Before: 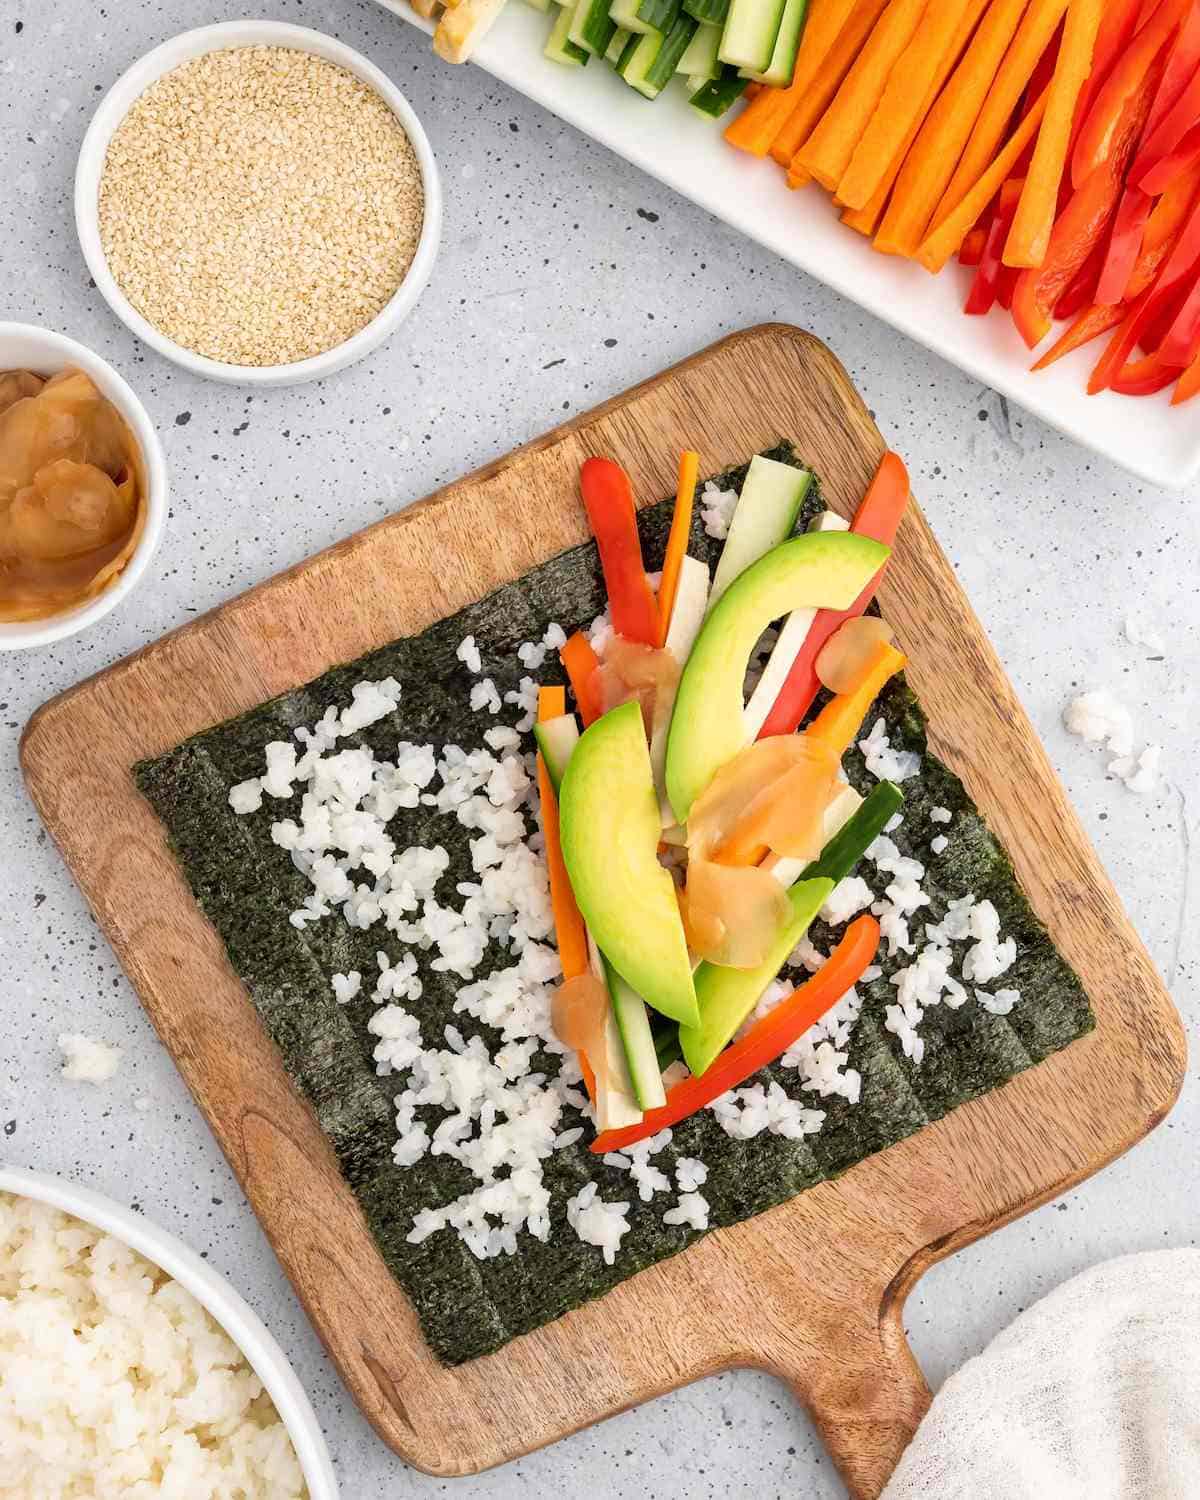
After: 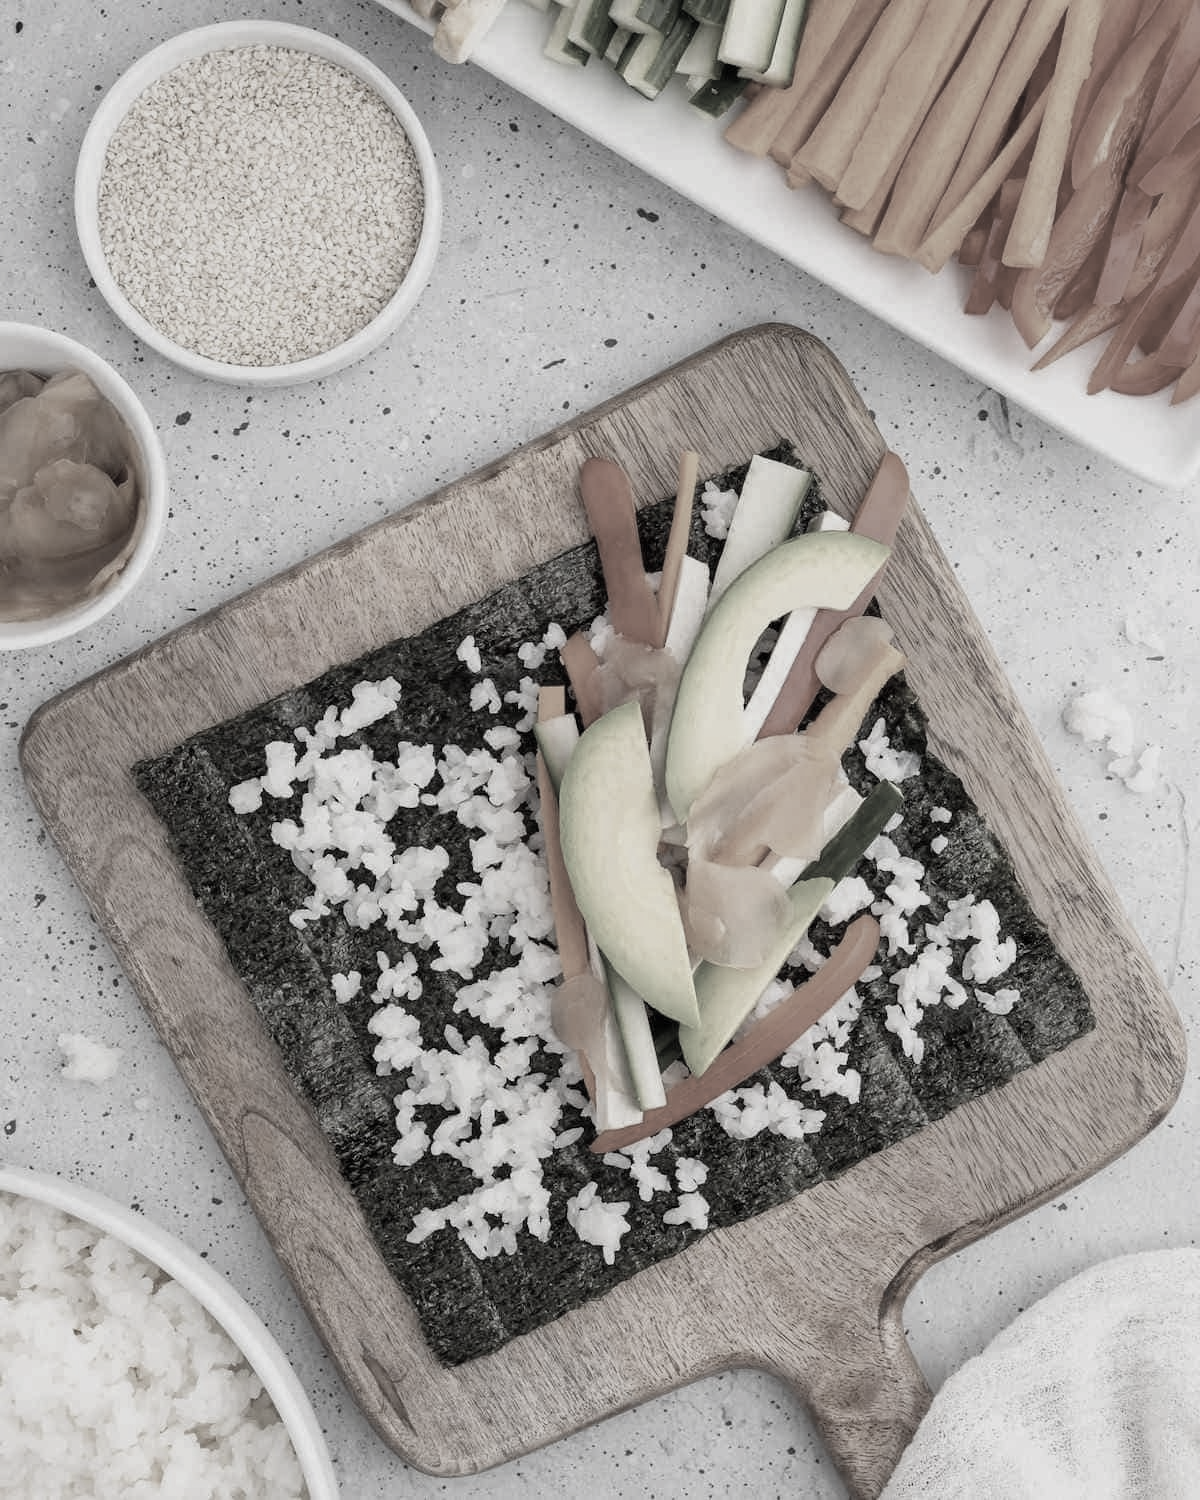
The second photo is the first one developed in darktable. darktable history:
exposure: exposure -0.312 EV, compensate highlight preservation false
color correction: highlights b* -0.051, saturation 0.143
